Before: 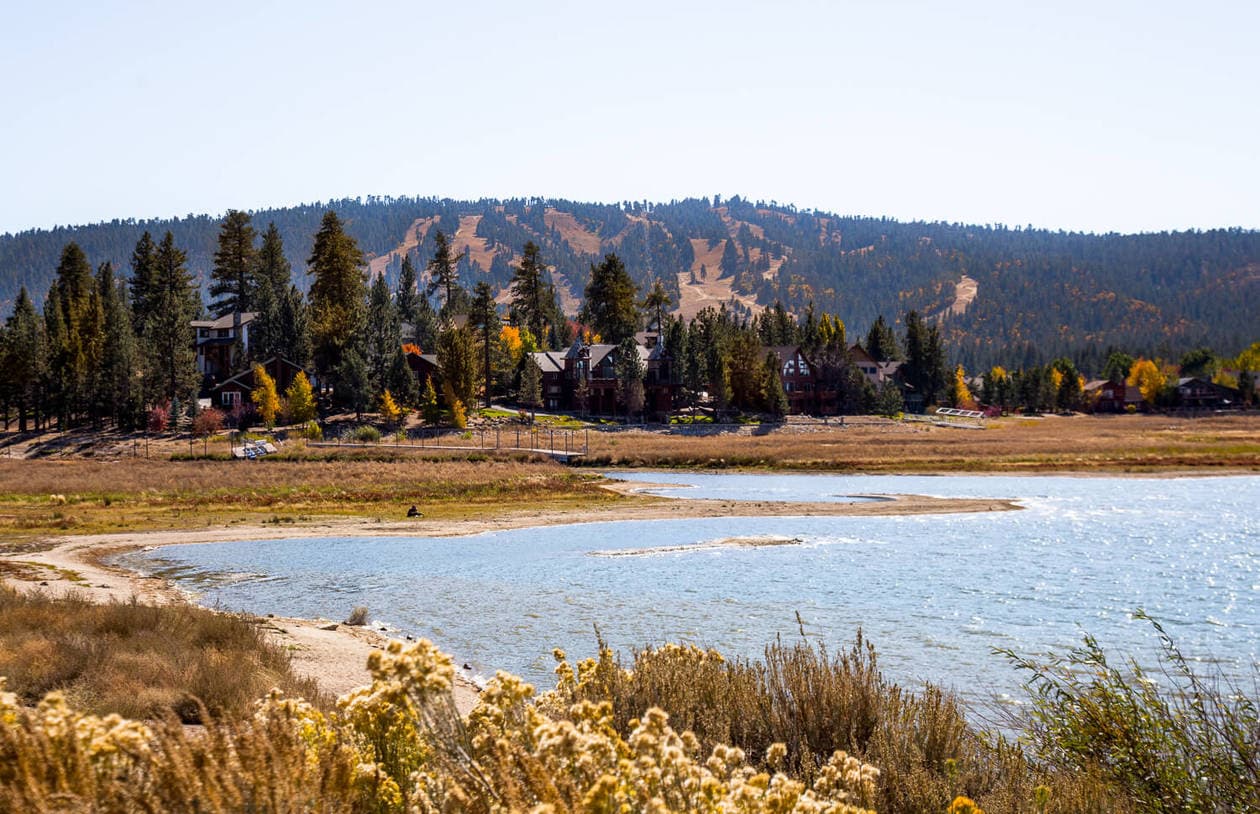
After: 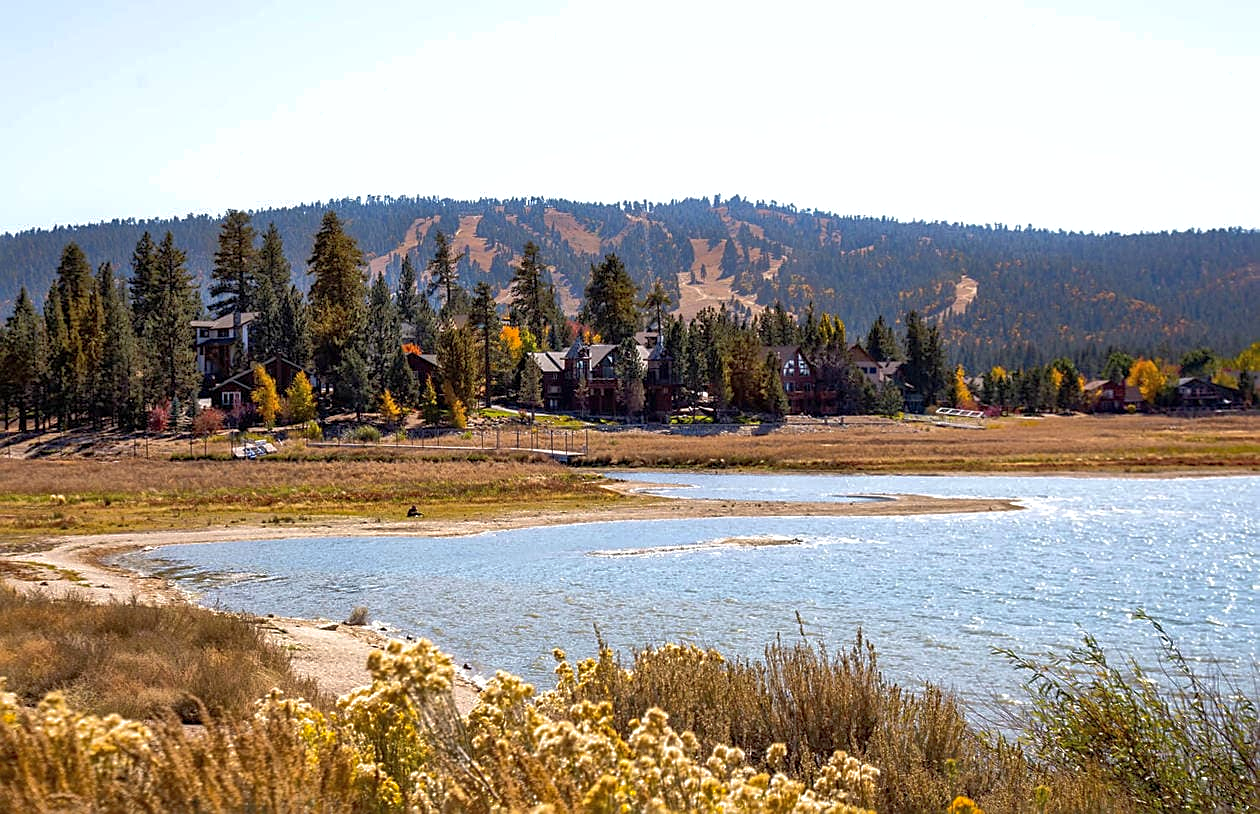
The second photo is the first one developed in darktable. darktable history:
exposure: black level correction 0, exposure 0.2 EV, compensate exposure bias true, compensate highlight preservation false
shadows and highlights: on, module defaults
sharpen: on, module defaults
